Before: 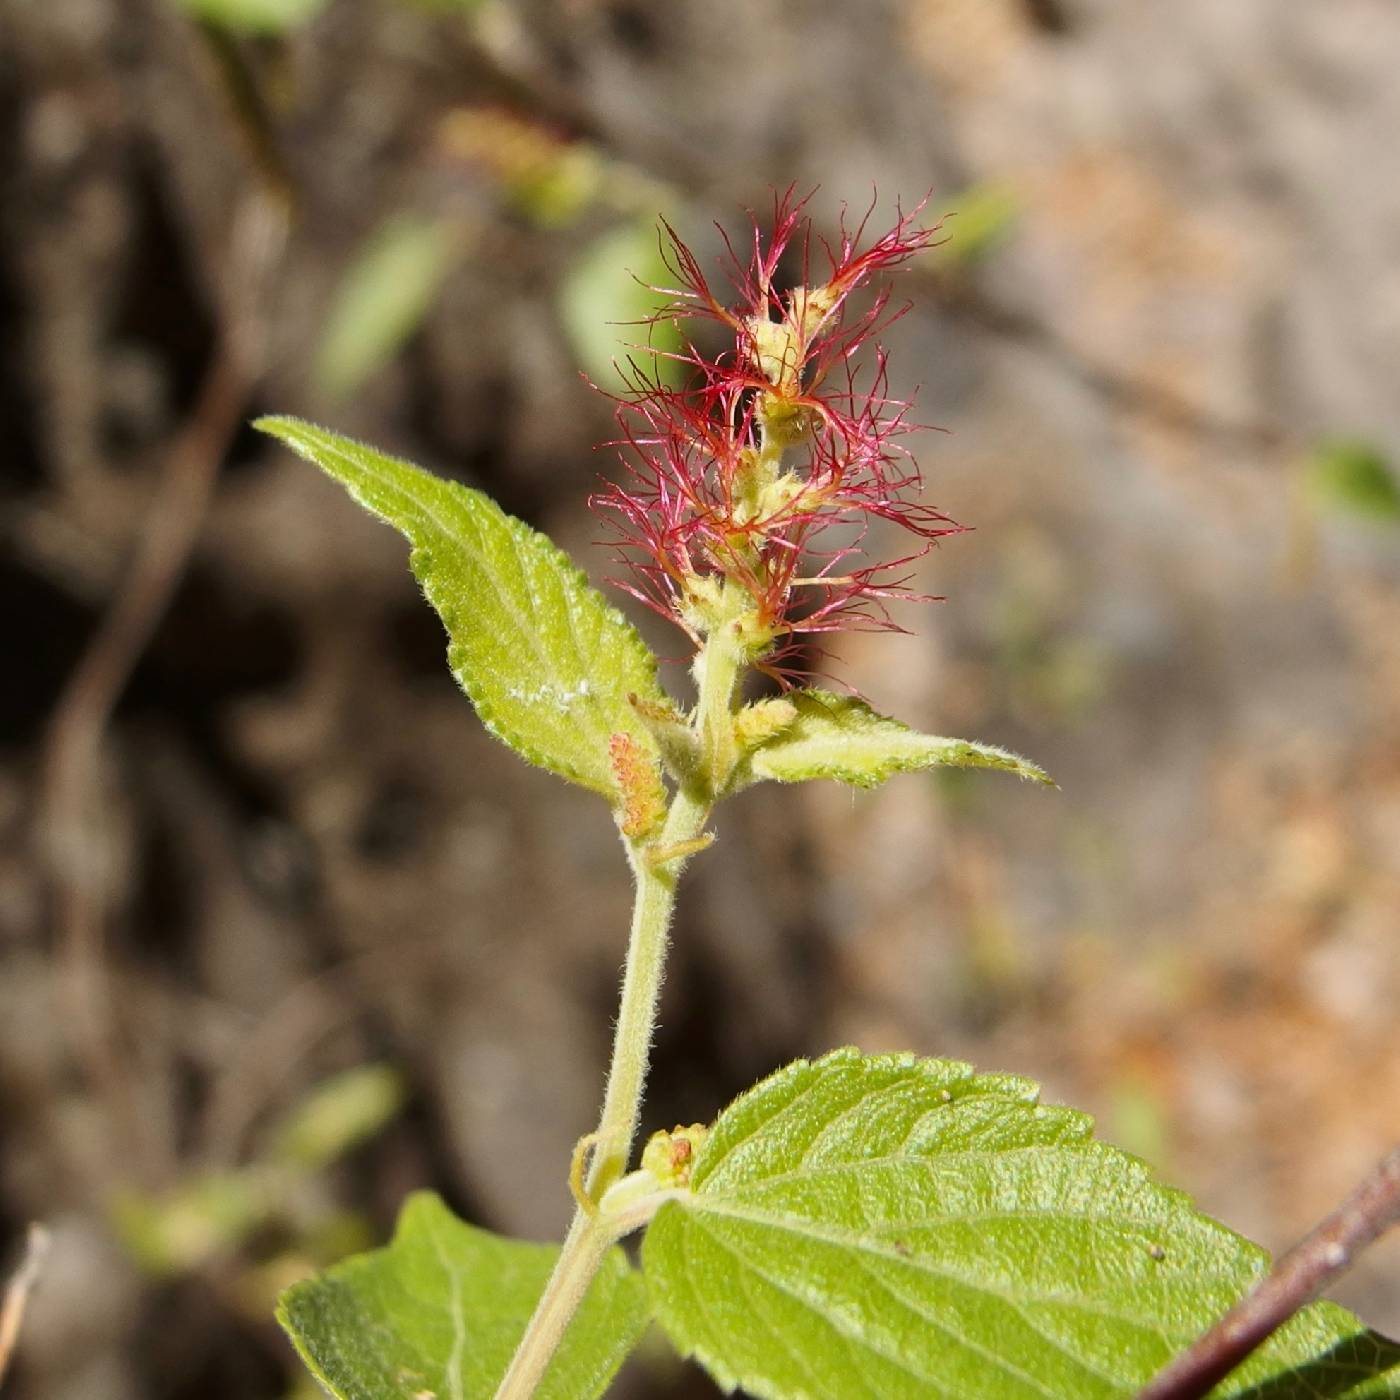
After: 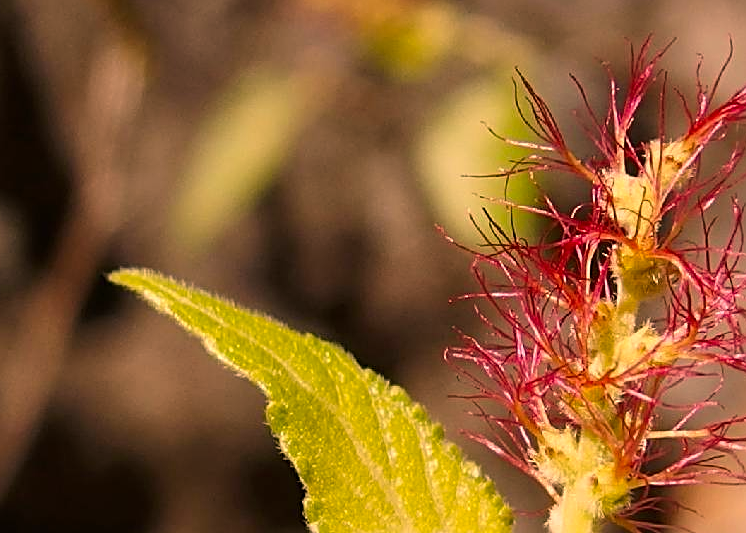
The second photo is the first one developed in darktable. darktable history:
sharpen: radius 2.753
crop: left 10.331%, top 10.507%, right 36.362%, bottom 51.39%
color correction: highlights a* 22.51, highlights b* 22.25
